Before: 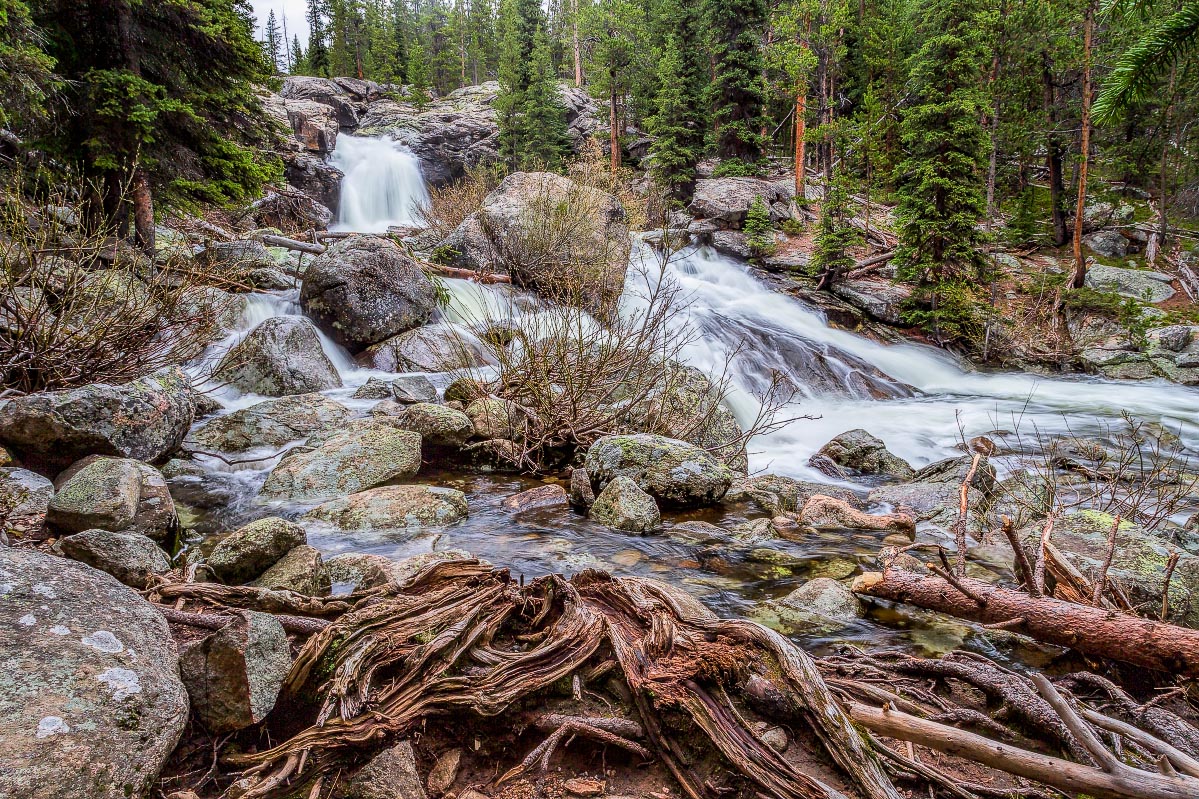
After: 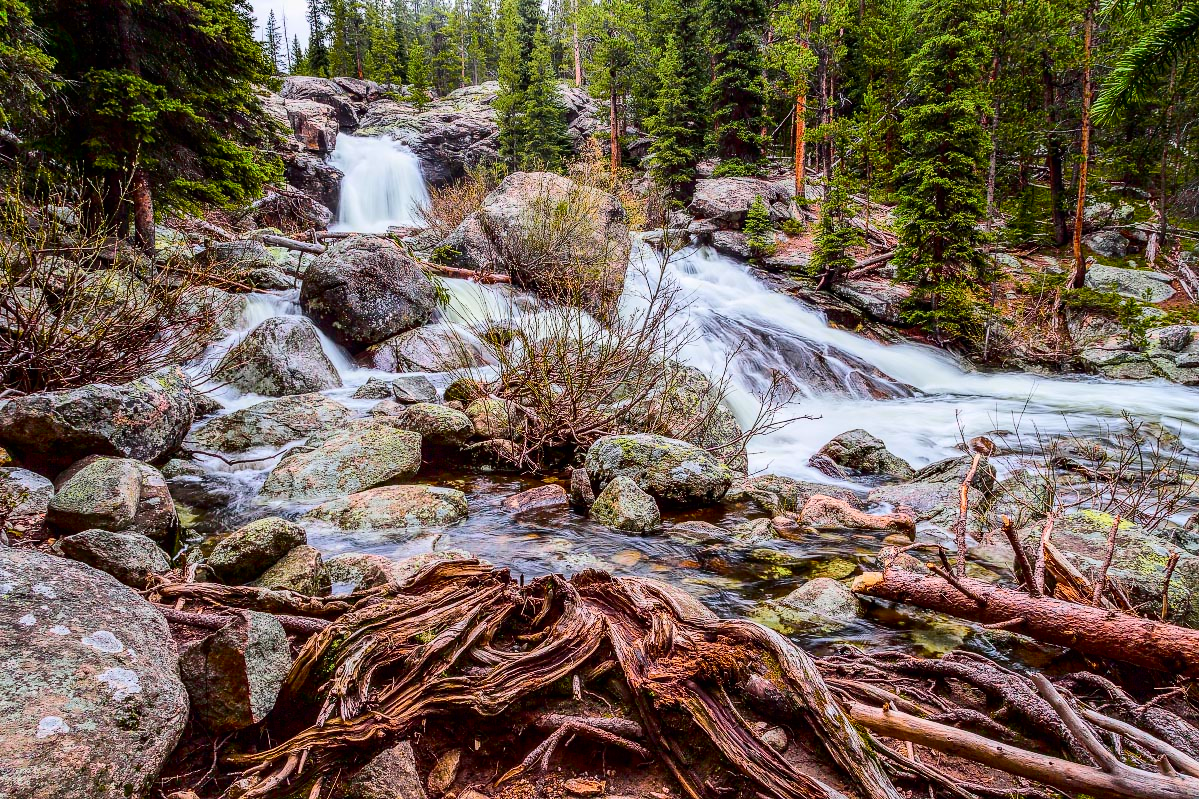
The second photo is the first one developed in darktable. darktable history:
tone curve: curves: ch0 [(0, 0) (0.126, 0.061) (0.338, 0.285) (0.494, 0.518) (0.703, 0.762) (1, 1)]; ch1 [(0, 0) (0.364, 0.322) (0.443, 0.441) (0.5, 0.501) (0.55, 0.578) (1, 1)]; ch2 [(0, 0) (0.44, 0.424) (0.501, 0.499) (0.557, 0.564) (0.613, 0.682) (0.707, 0.746) (1, 1)], color space Lab, independent channels, preserve colors none
